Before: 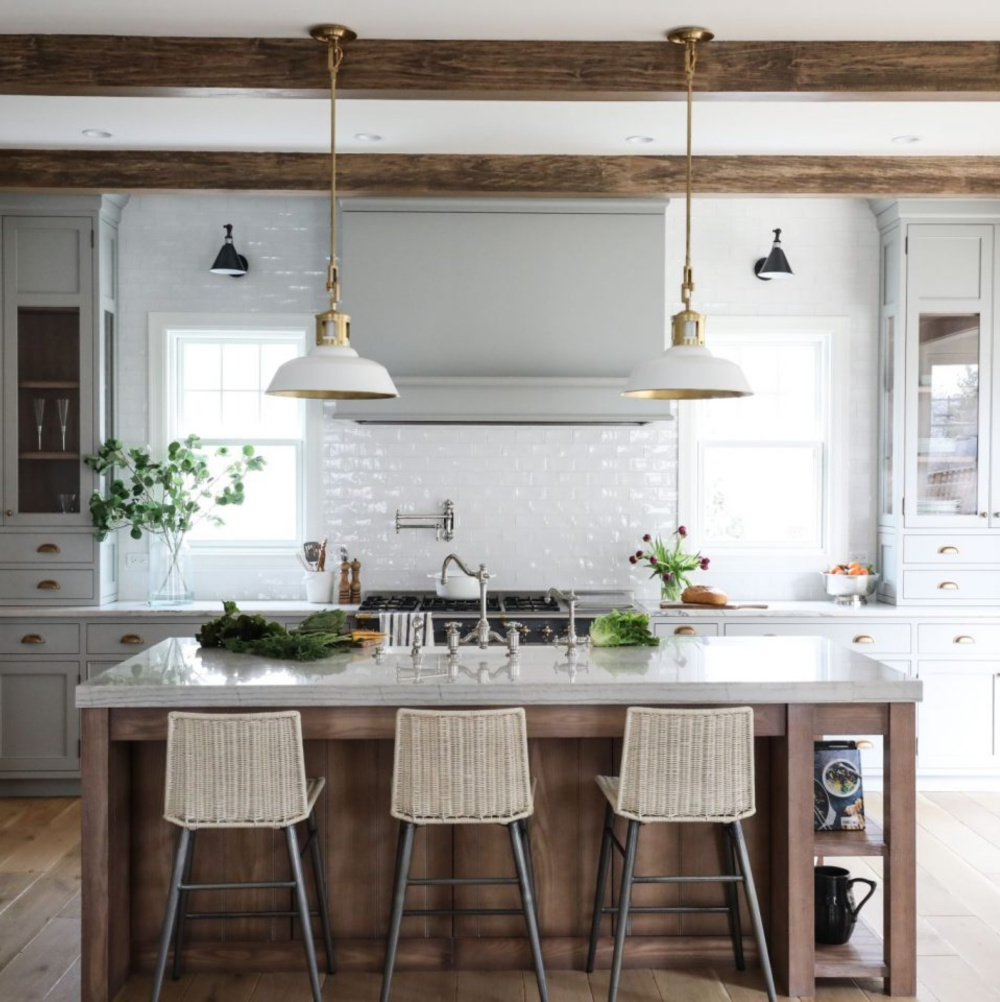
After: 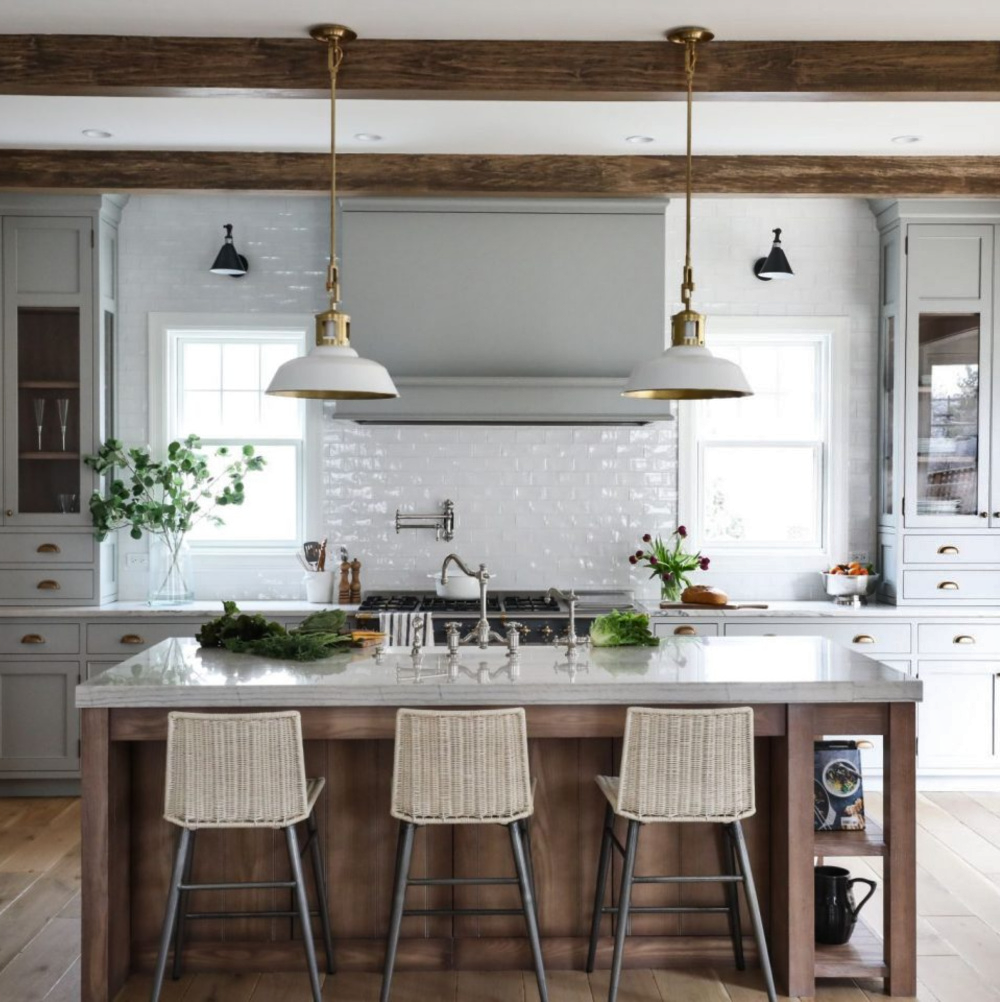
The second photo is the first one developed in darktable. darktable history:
shadows and highlights: radius 107.3, shadows 23.92, highlights -59.13, low approximation 0.01, soften with gaussian
